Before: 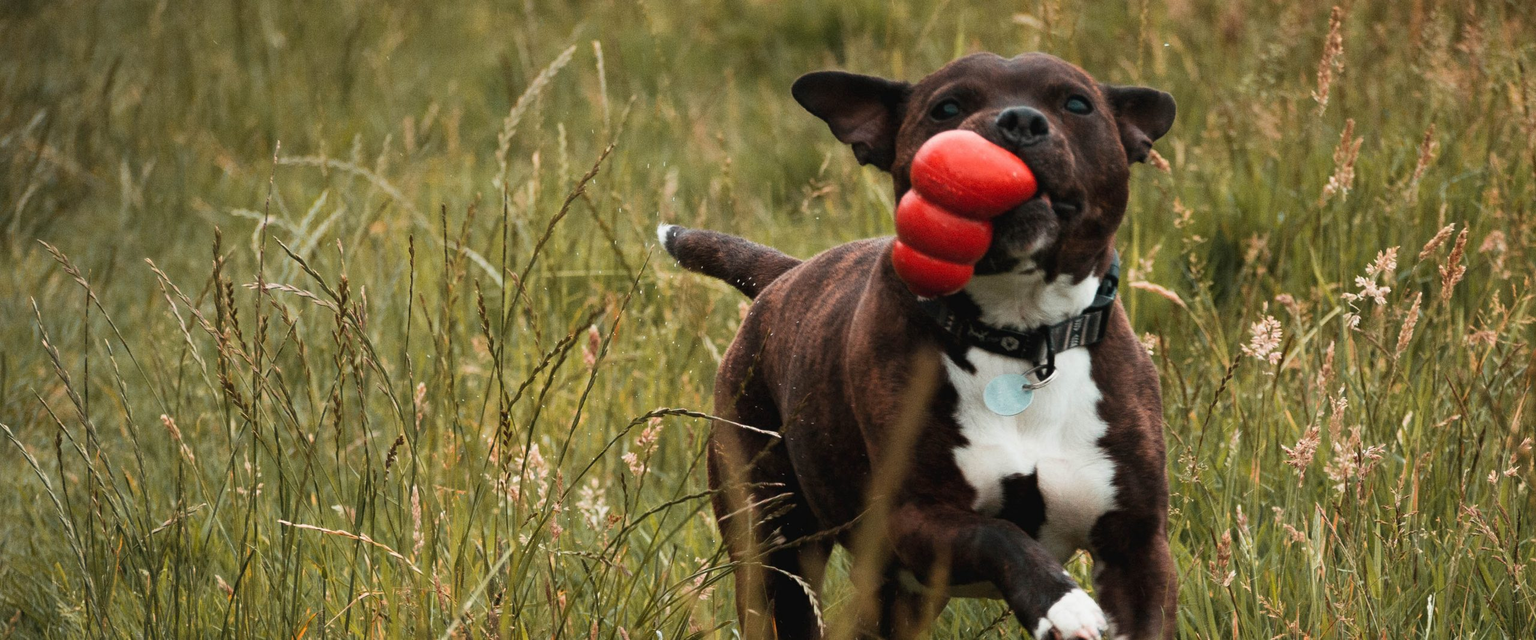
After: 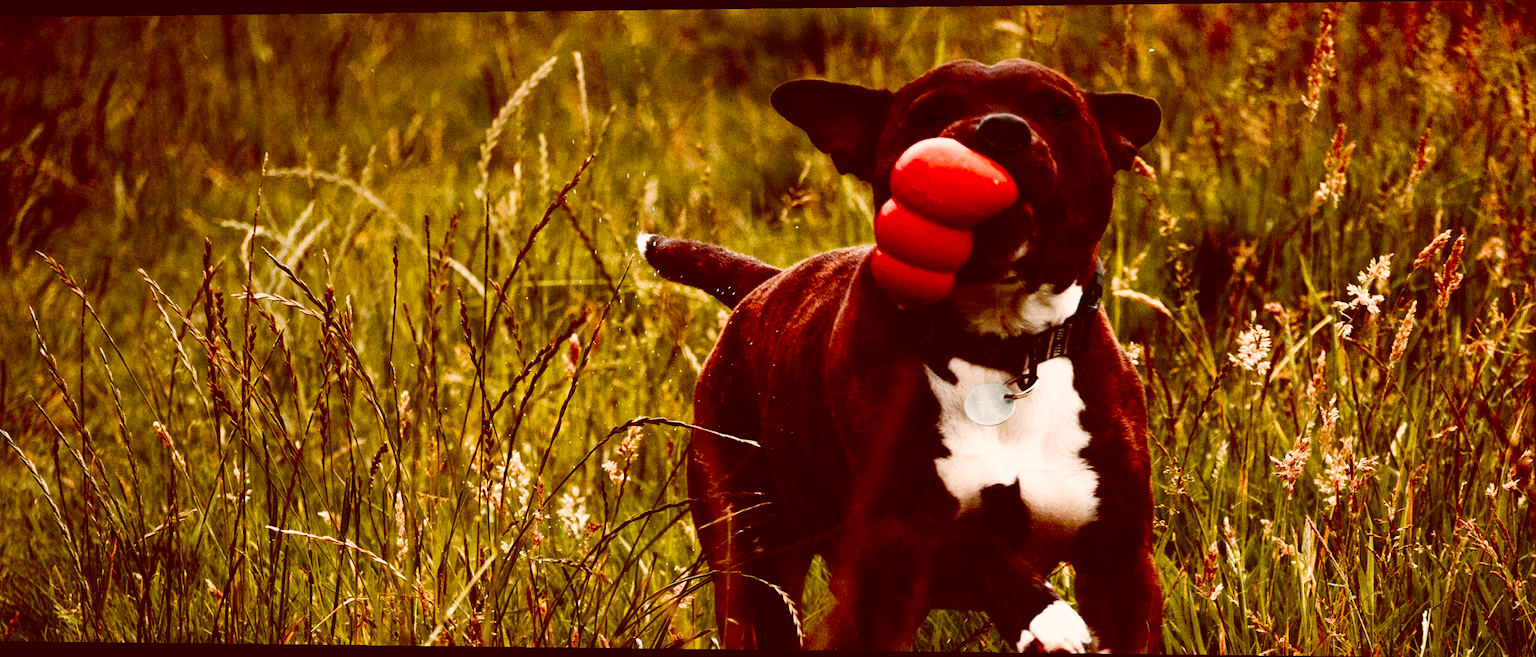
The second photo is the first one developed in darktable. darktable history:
color correction: highlights a* 9.03, highlights b* 8.71, shadows a* 40, shadows b* 40, saturation 0.8
base curve: curves: ch0 [(0, 0.003) (0.001, 0.002) (0.006, 0.004) (0.02, 0.022) (0.048, 0.086) (0.094, 0.234) (0.162, 0.431) (0.258, 0.629) (0.385, 0.8) (0.548, 0.918) (0.751, 0.988) (1, 1)], preserve colors none
white balance: emerald 1
contrast brightness saturation: brightness -1, saturation 1
rotate and perspective: lens shift (horizontal) -0.055, automatic cropping off
